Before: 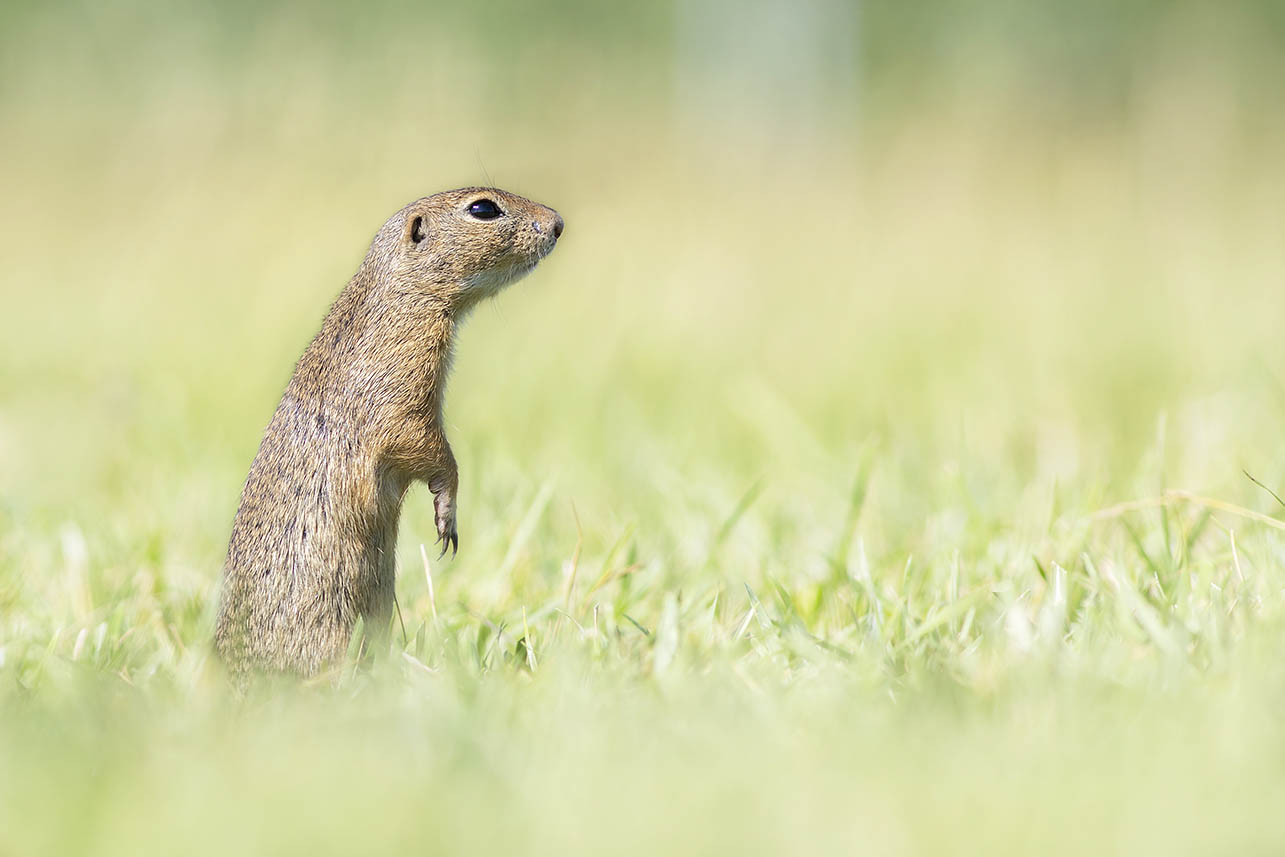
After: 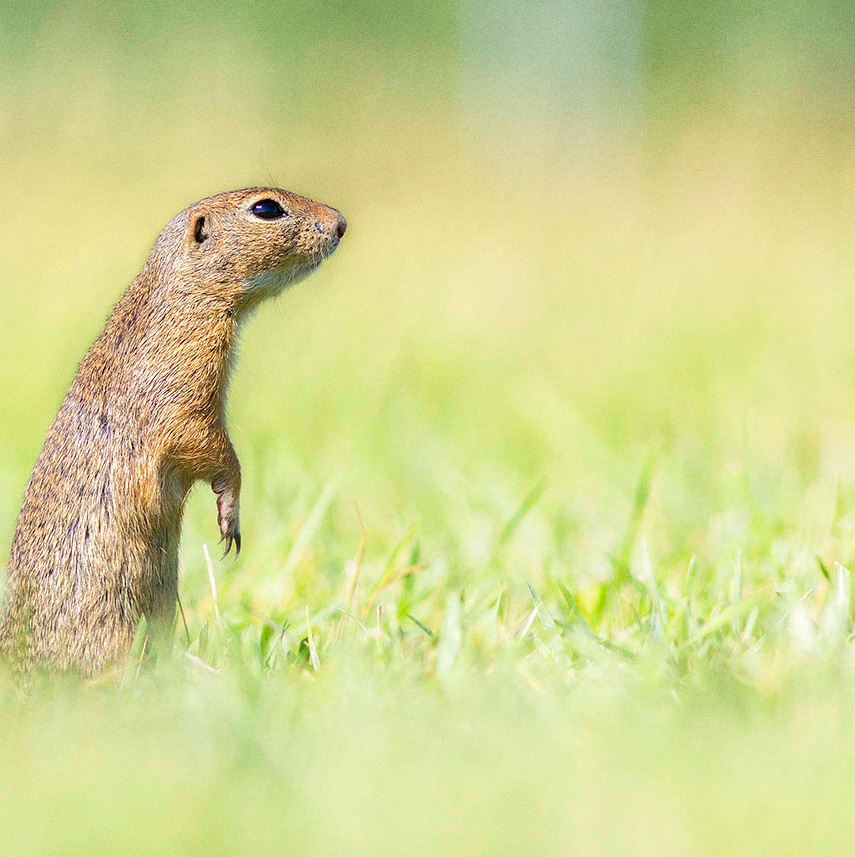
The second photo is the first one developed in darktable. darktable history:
color zones: curves: ch0 [(0, 0.613) (0.01, 0.613) (0.245, 0.448) (0.498, 0.529) (0.642, 0.665) (0.879, 0.777) (0.99, 0.613)]; ch1 [(0, 0) (0.143, 0) (0.286, 0) (0.429, 0) (0.571, 0) (0.714, 0) (0.857, 0)], mix -131.09%
crop: left 16.899%, right 16.556%
grain: coarseness 0.09 ISO
